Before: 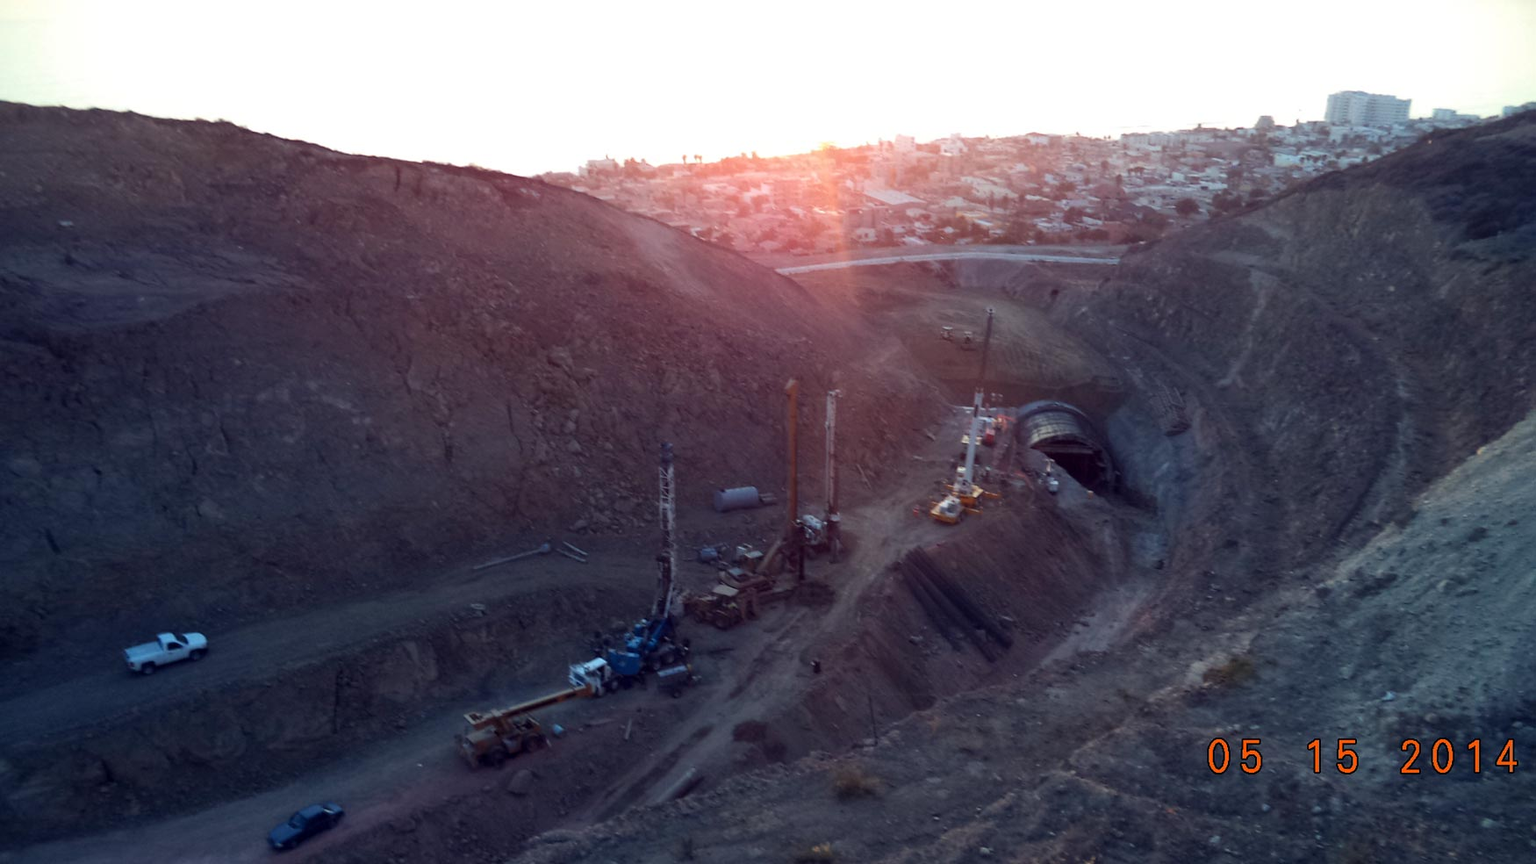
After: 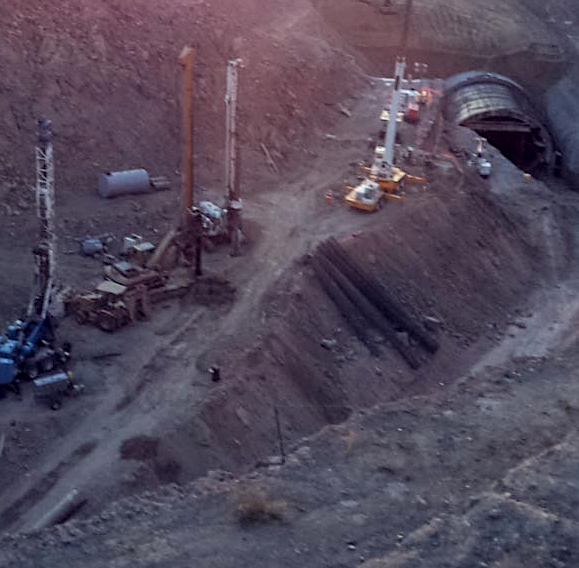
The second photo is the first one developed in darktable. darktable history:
contrast brightness saturation: brightness 0.15
sharpen: on, module defaults
local contrast: on, module defaults
crop: left 40.878%, top 39.176%, right 25.993%, bottom 3.081%
